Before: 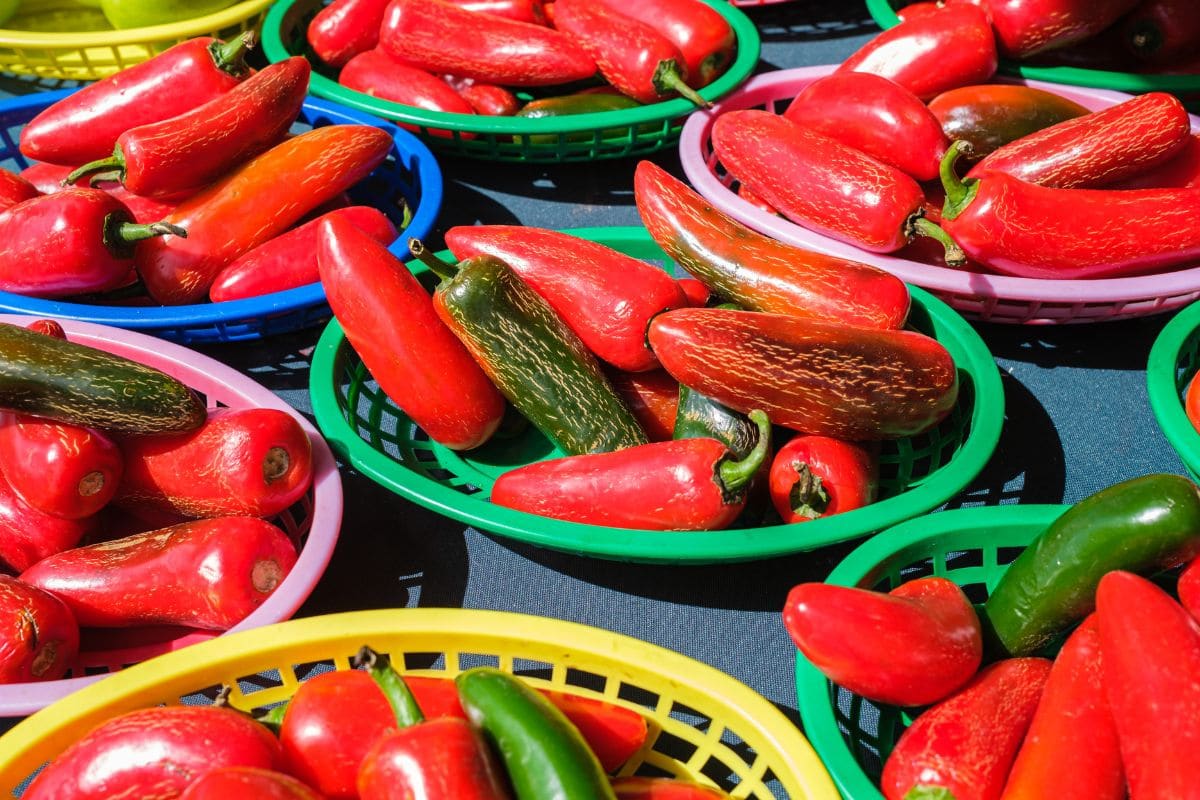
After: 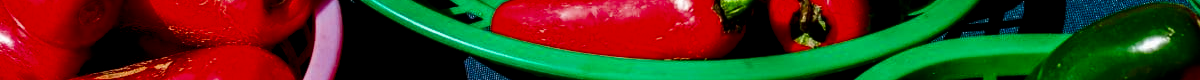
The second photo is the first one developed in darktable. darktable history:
contrast brightness saturation: contrast 0.09, brightness -0.59, saturation 0.17
crop and rotate: top 59.084%, bottom 30.916%
white balance: emerald 1
filmic rgb: black relative exposure -5 EV, hardness 2.88, contrast 1.3
levels: mode automatic
